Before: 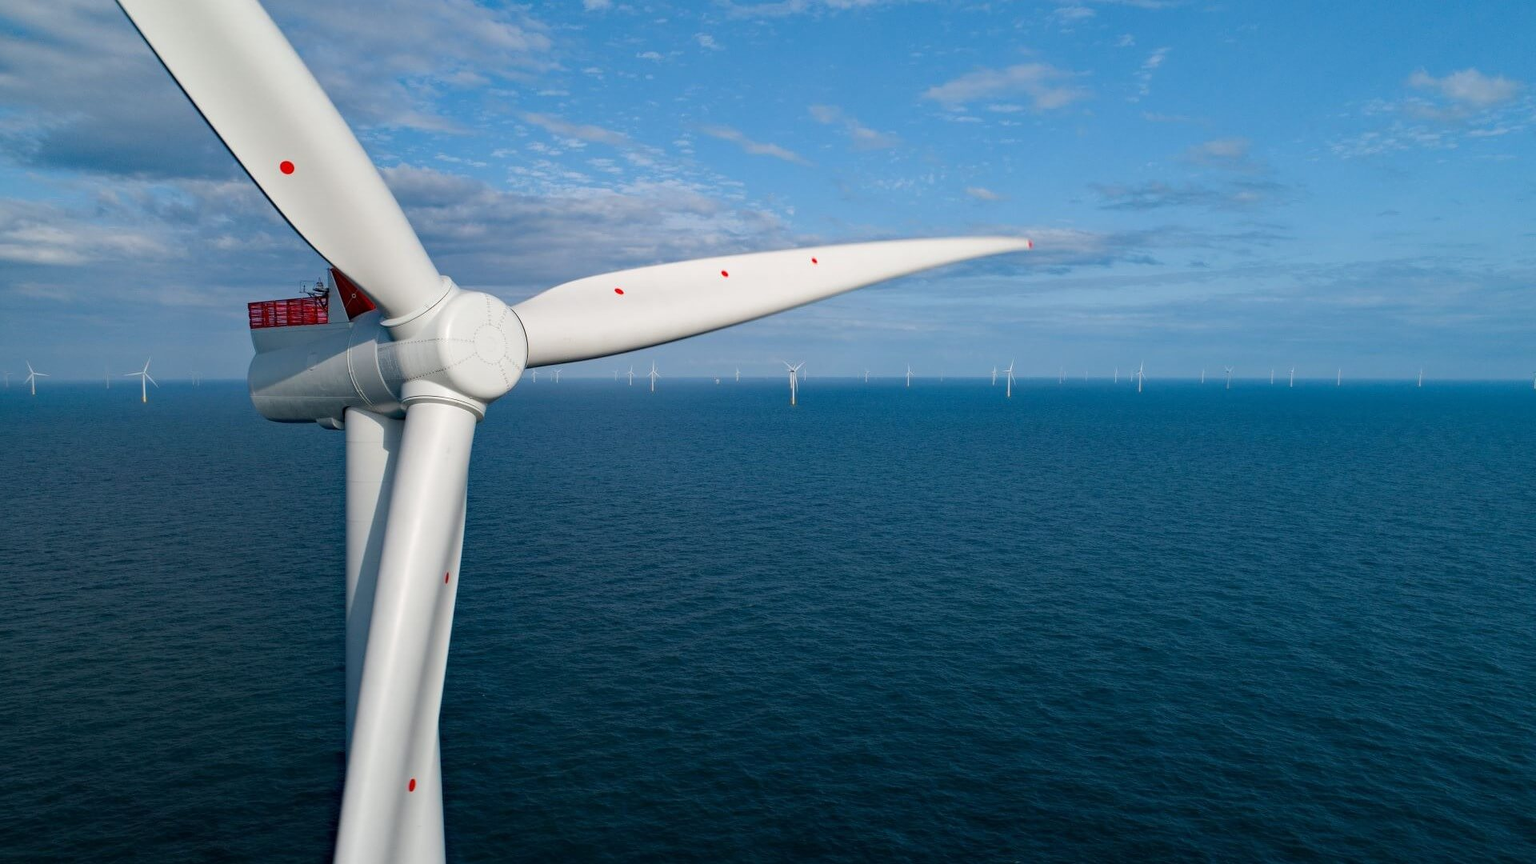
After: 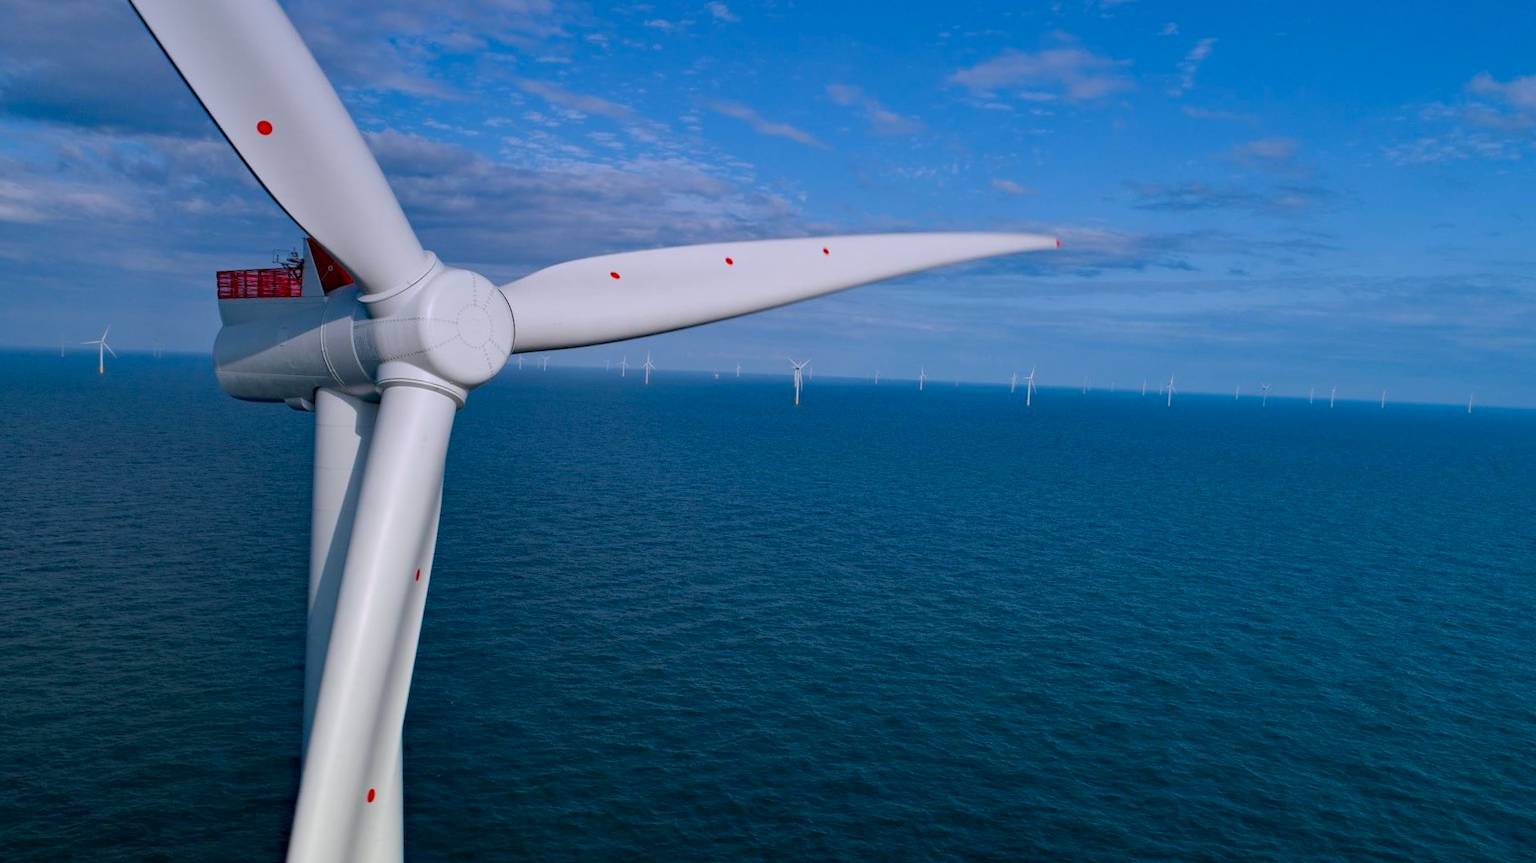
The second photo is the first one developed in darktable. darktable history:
graduated density: hue 238.83°, saturation 50%
shadows and highlights: shadows 30.63, highlights -63.22, shadows color adjustment 98%, highlights color adjustment 58.61%, soften with gaussian
contrast brightness saturation: contrast 0.04, saturation 0.16
crop and rotate: angle -2.38°
